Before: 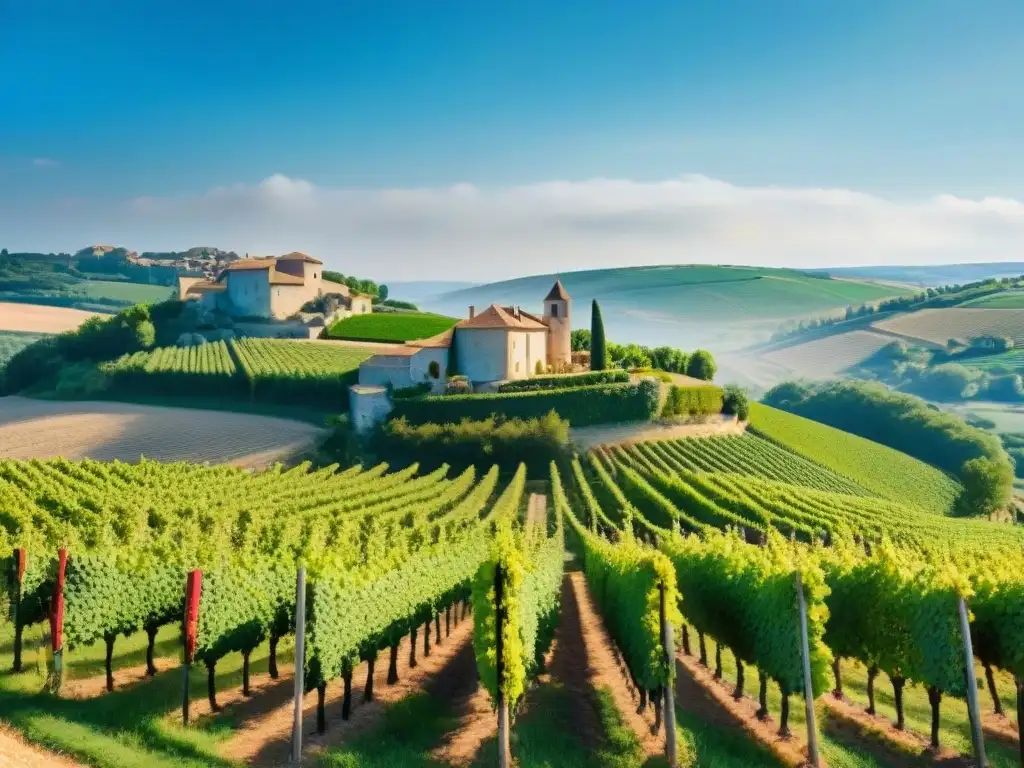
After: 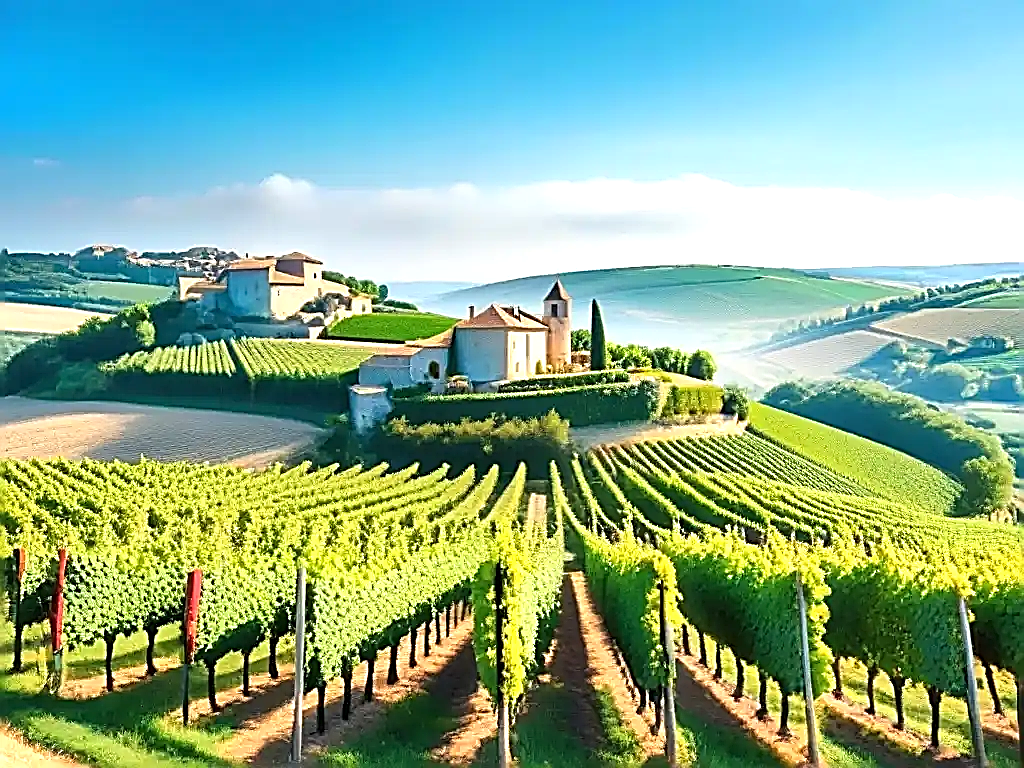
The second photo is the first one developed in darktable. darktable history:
sharpen: amount 1.985
exposure: black level correction 0, exposure 0.691 EV, compensate exposure bias true, compensate highlight preservation false
